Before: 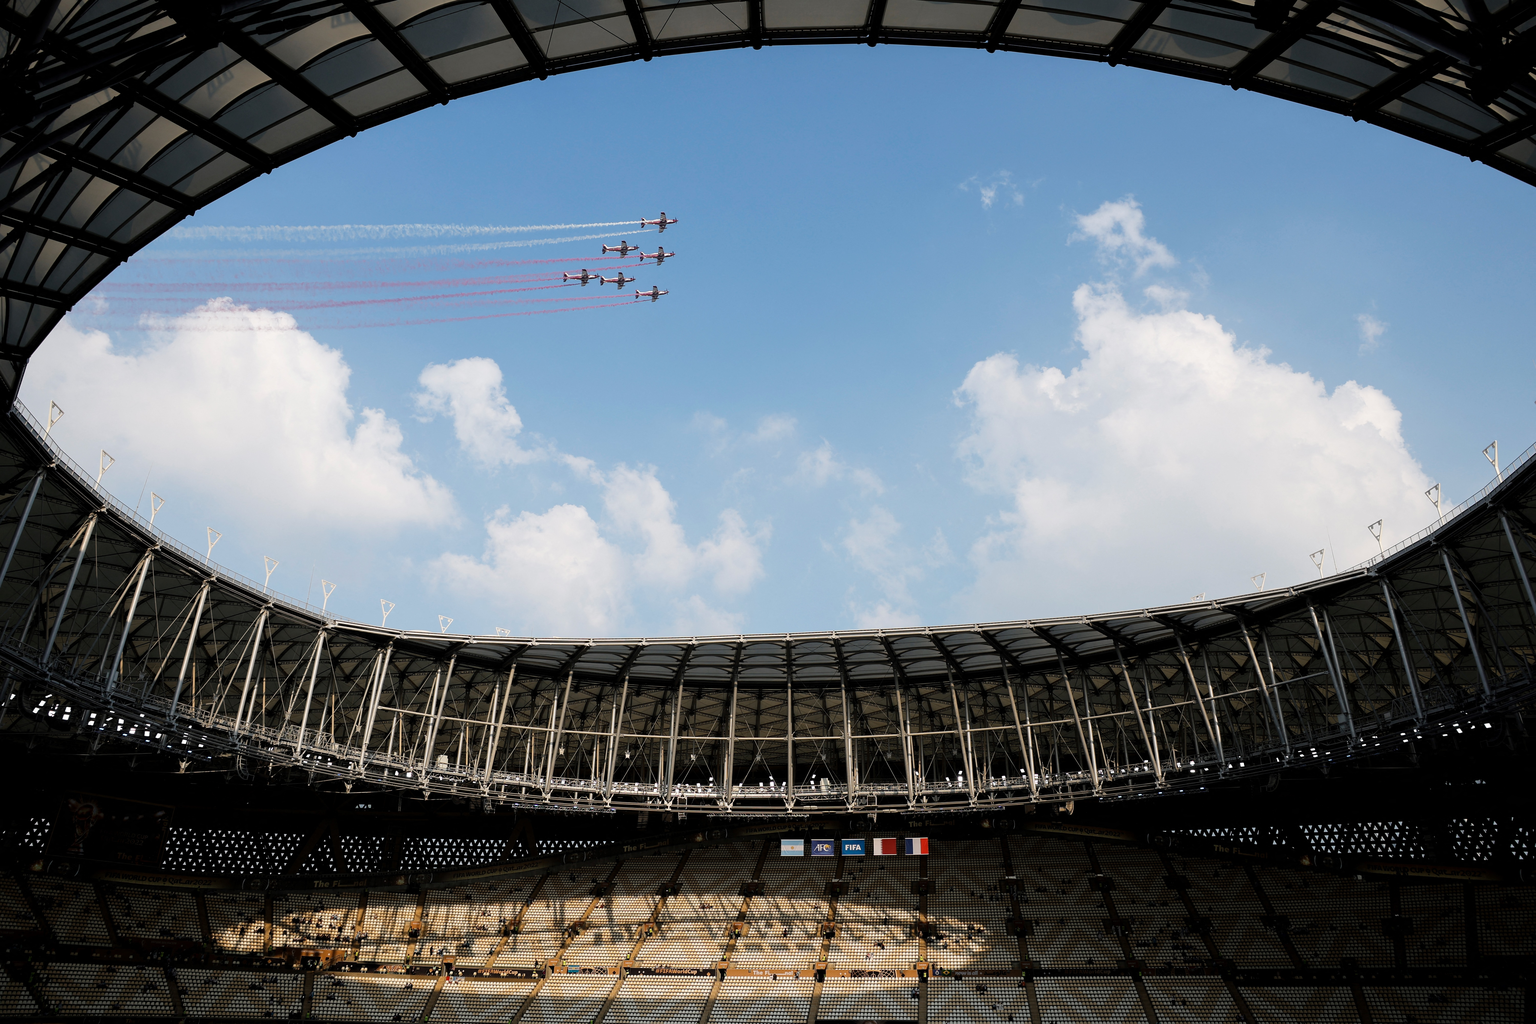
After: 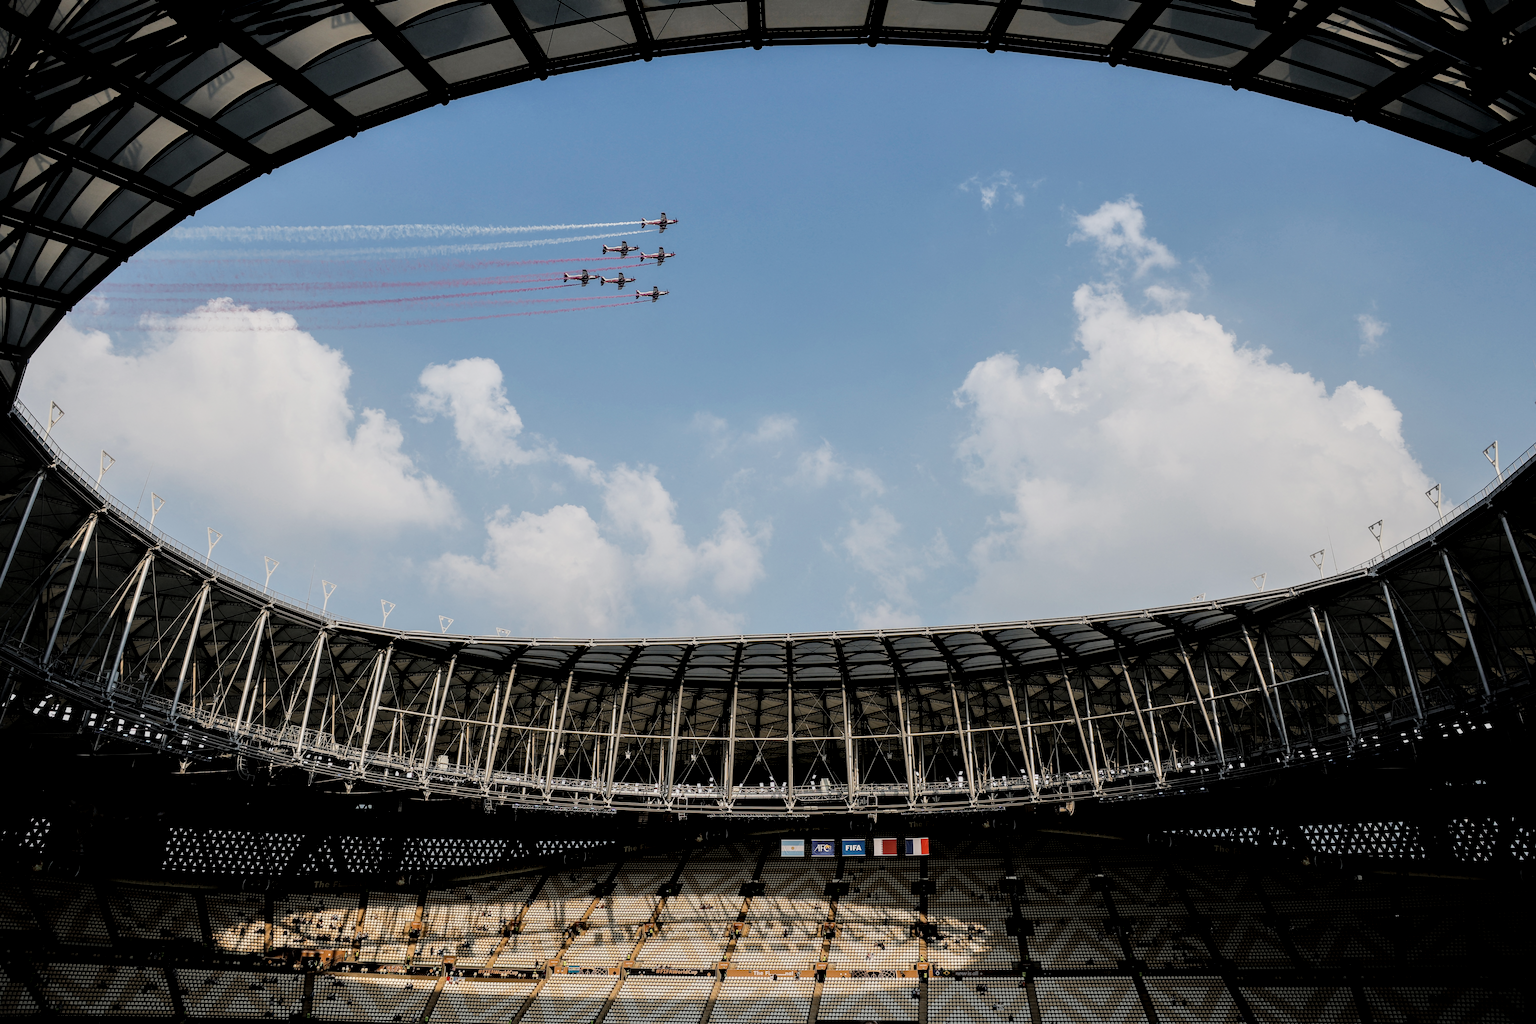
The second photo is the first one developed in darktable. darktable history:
local contrast: detail 160%
filmic rgb: black relative exposure -7.65 EV, white relative exposure 4.56 EV, hardness 3.61
